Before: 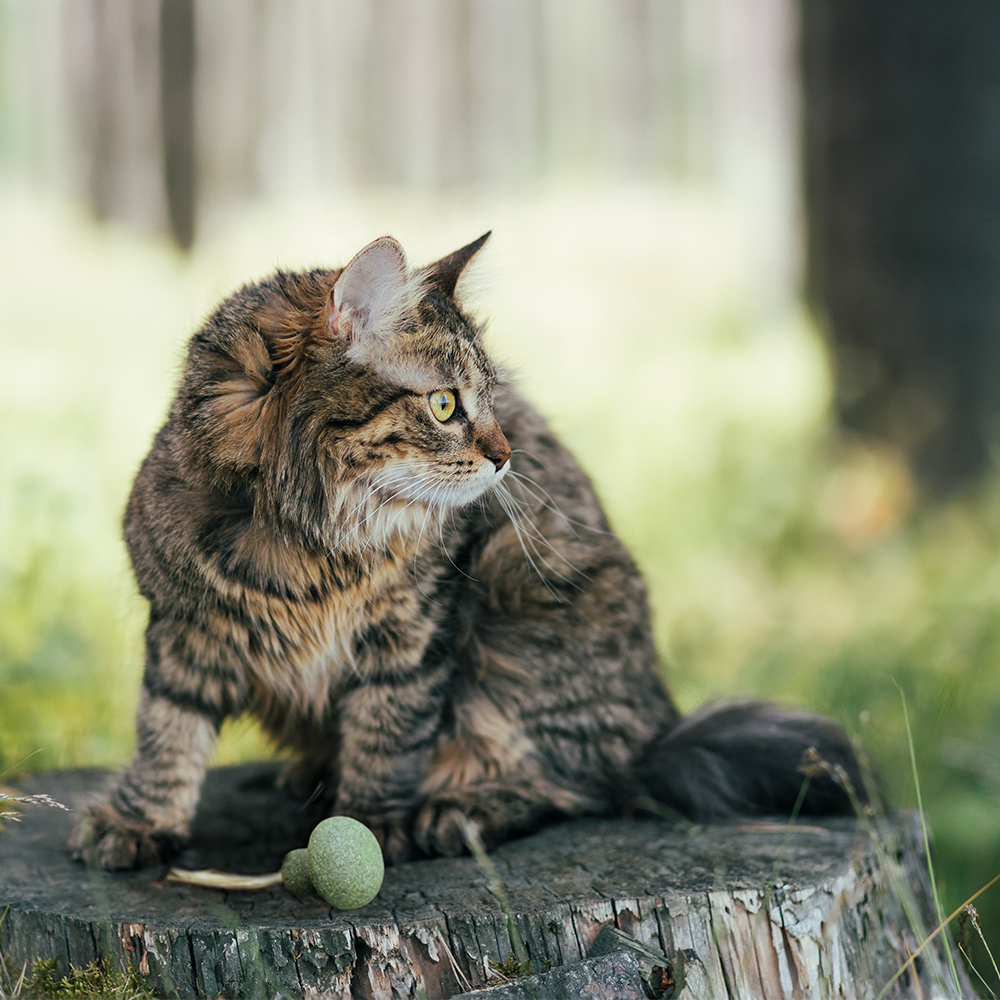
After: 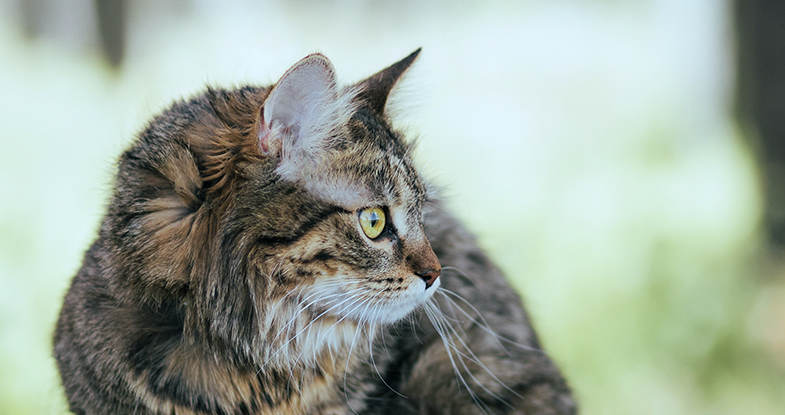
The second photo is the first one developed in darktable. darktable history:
white balance: red 0.924, blue 1.095
crop: left 7.036%, top 18.398%, right 14.379%, bottom 40.043%
